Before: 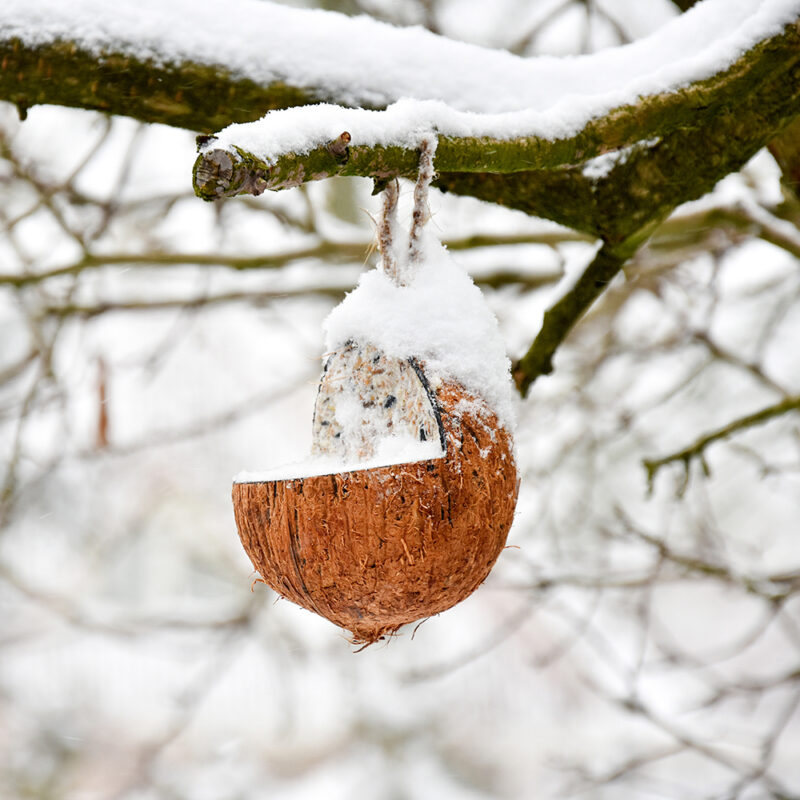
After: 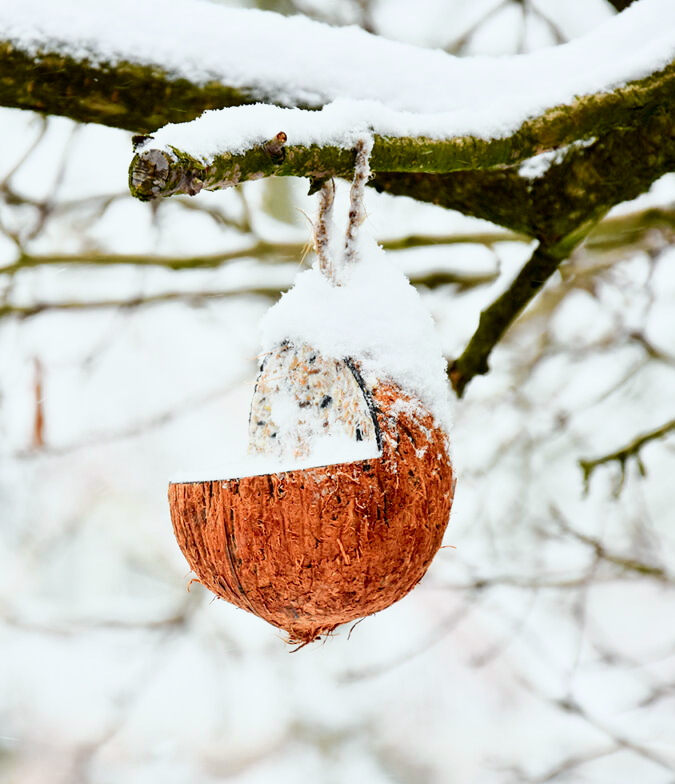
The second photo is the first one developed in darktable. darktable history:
white balance: red 0.986, blue 1.01
exposure: exposure -0.048 EV, compensate highlight preservation false
crop: left 8.026%, right 7.374%
tone curve: curves: ch0 [(0, 0) (0.035, 0.011) (0.133, 0.076) (0.285, 0.265) (0.491, 0.541) (0.617, 0.693) (0.704, 0.77) (0.794, 0.865) (0.895, 0.938) (1, 0.976)]; ch1 [(0, 0) (0.318, 0.278) (0.444, 0.427) (0.502, 0.497) (0.543, 0.547) (0.601, 0.641) (0.746, 0.764) (1, 1)]; ch2 [(0, 0) (0.316, 0.292) (0.381, 0.37) (0.423, 0.448) (0.476, 0.482) (0.502, 0.5) (0.543, 0.547) (0.587, 0.613) (0.642, 0.672) (0.704, 0.727) (0.865, 0.827) (1, 0.951)], color space Lab, independent channels, preserve colors none
